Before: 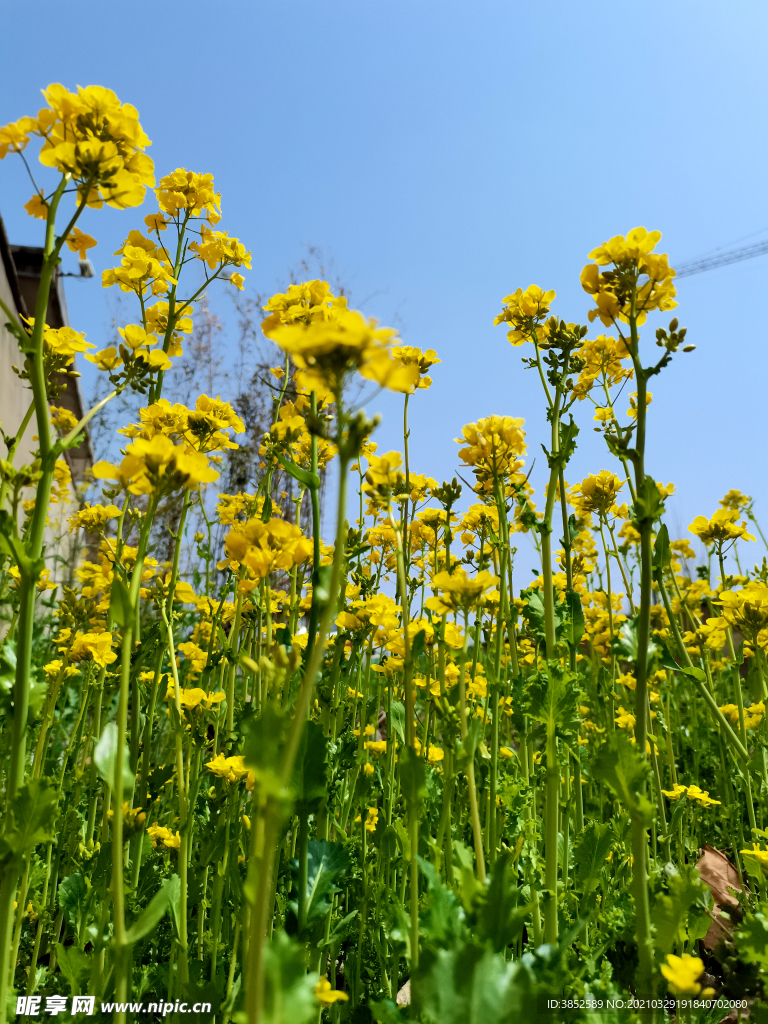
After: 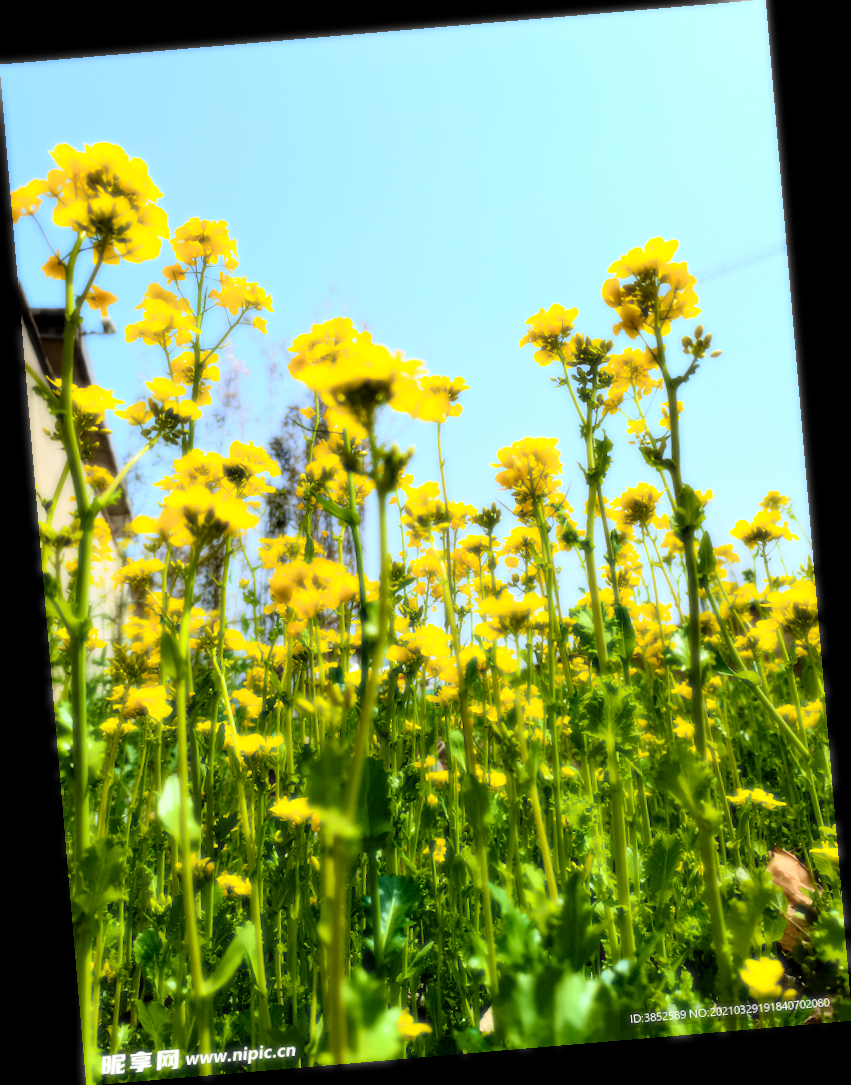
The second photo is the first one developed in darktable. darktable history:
color balance rgb: perceptual saturation grading › global saturation 20%, global vibrance 20%
bloom: size 0%, threshold 54.82%, strength 8.31%
rotate and perspective: rotation -4.86°, automatic cropping off
color balance: on, module defaults
